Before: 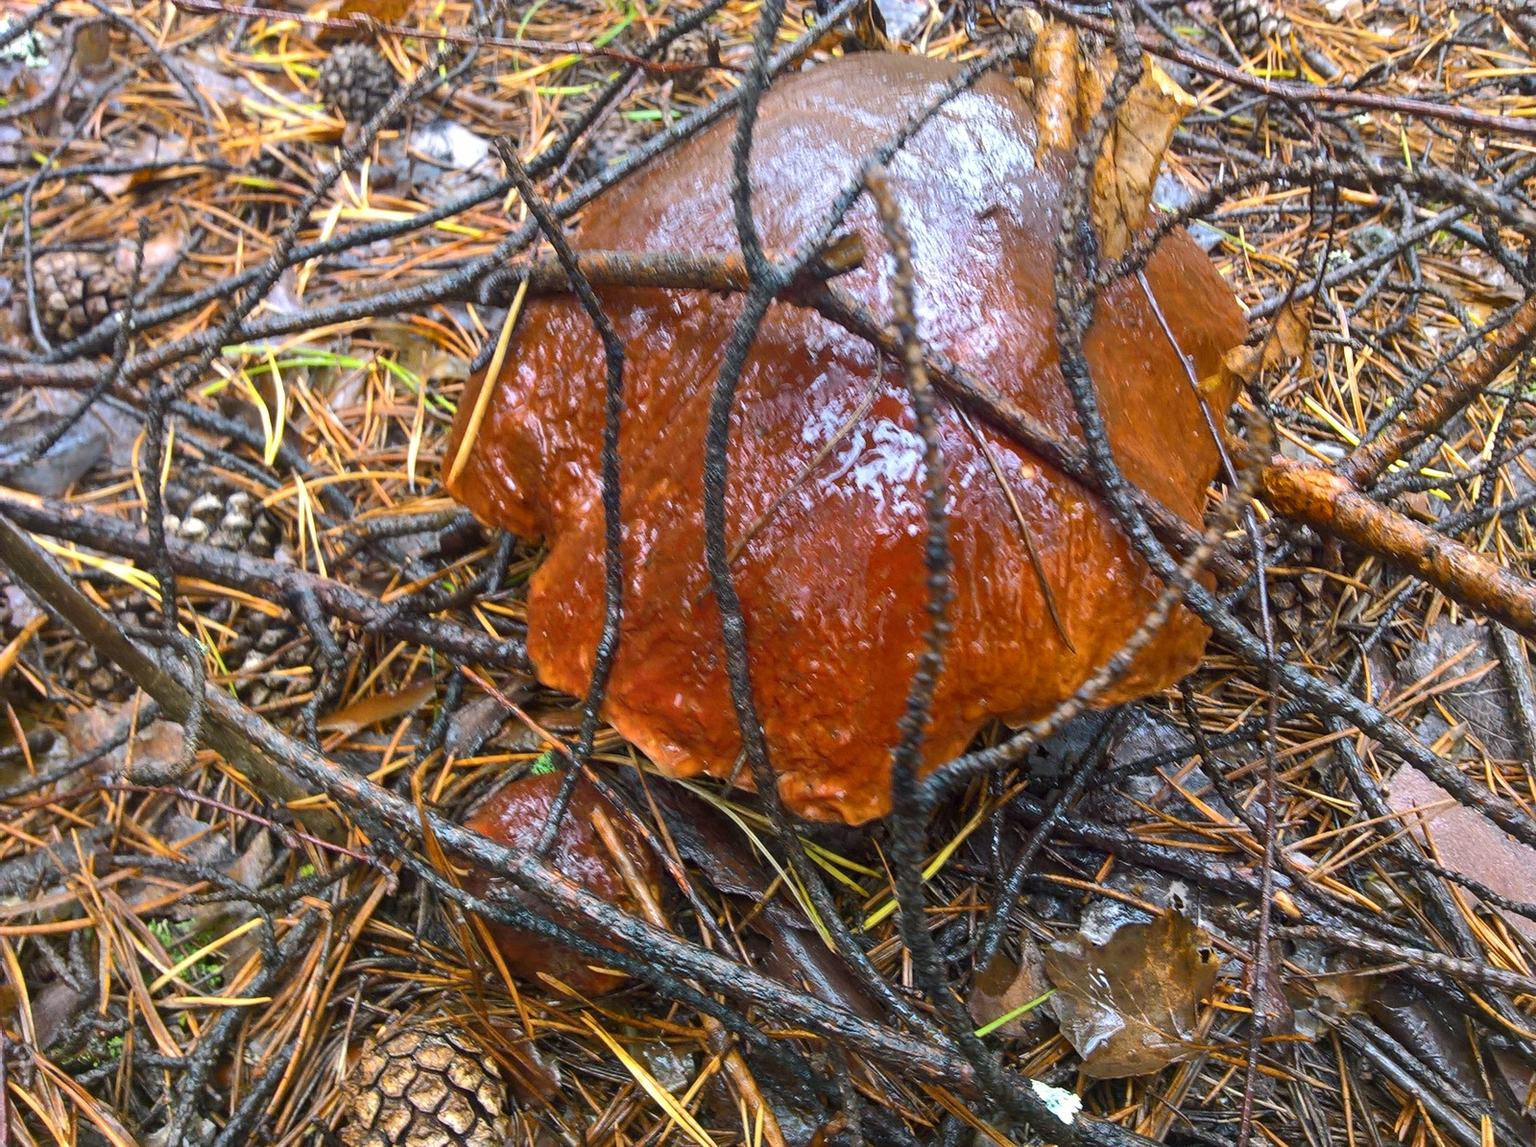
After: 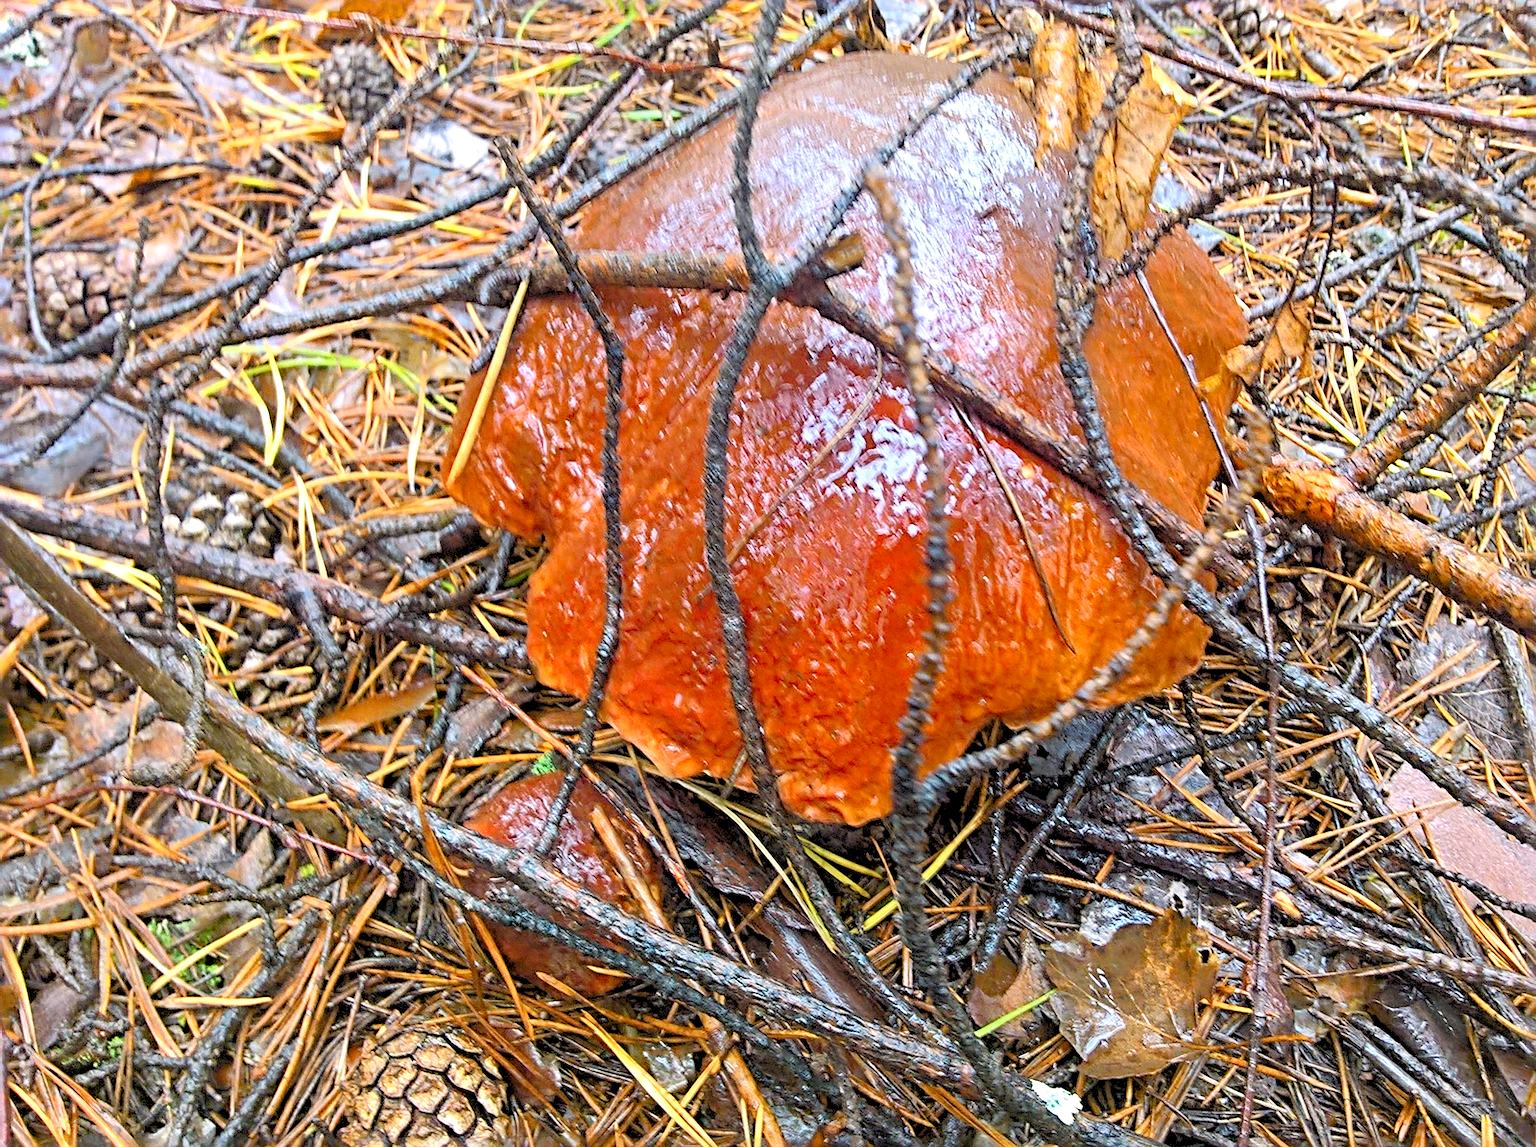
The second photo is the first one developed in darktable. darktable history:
levels: levels [0.072, 0.414, 0.976]
sharpen: radius 4
